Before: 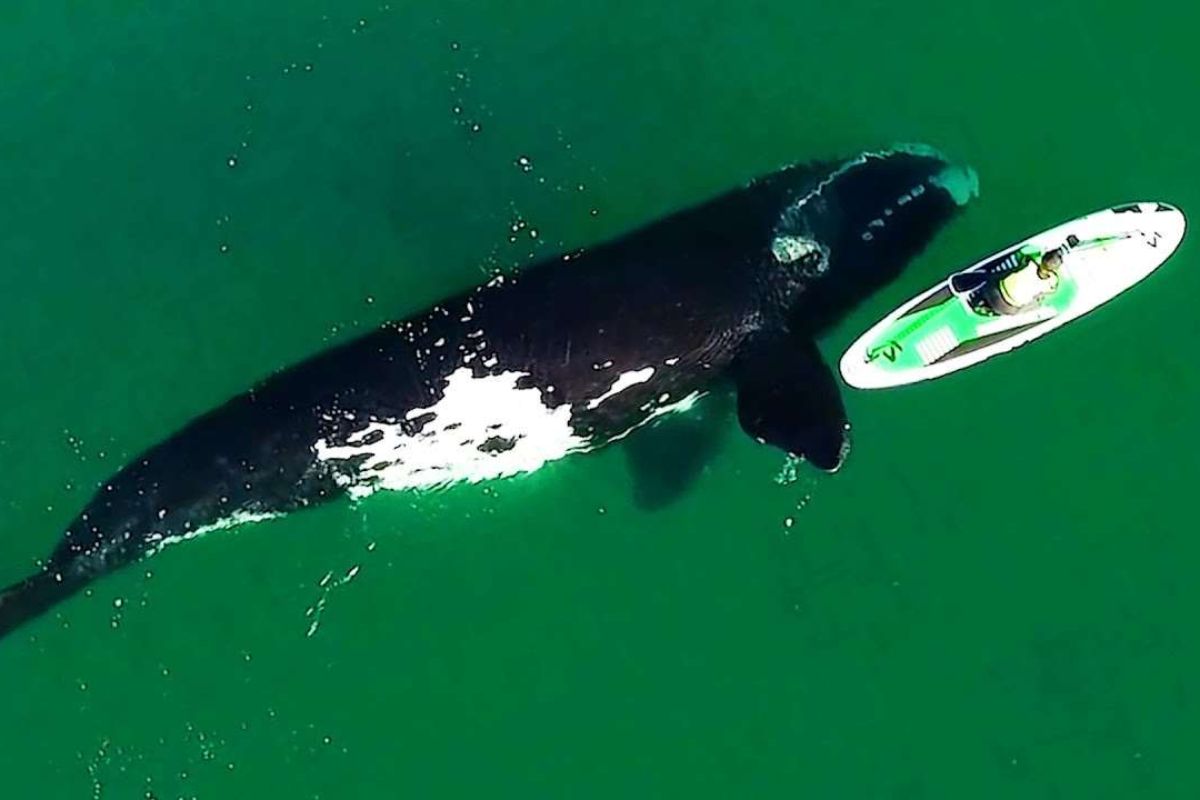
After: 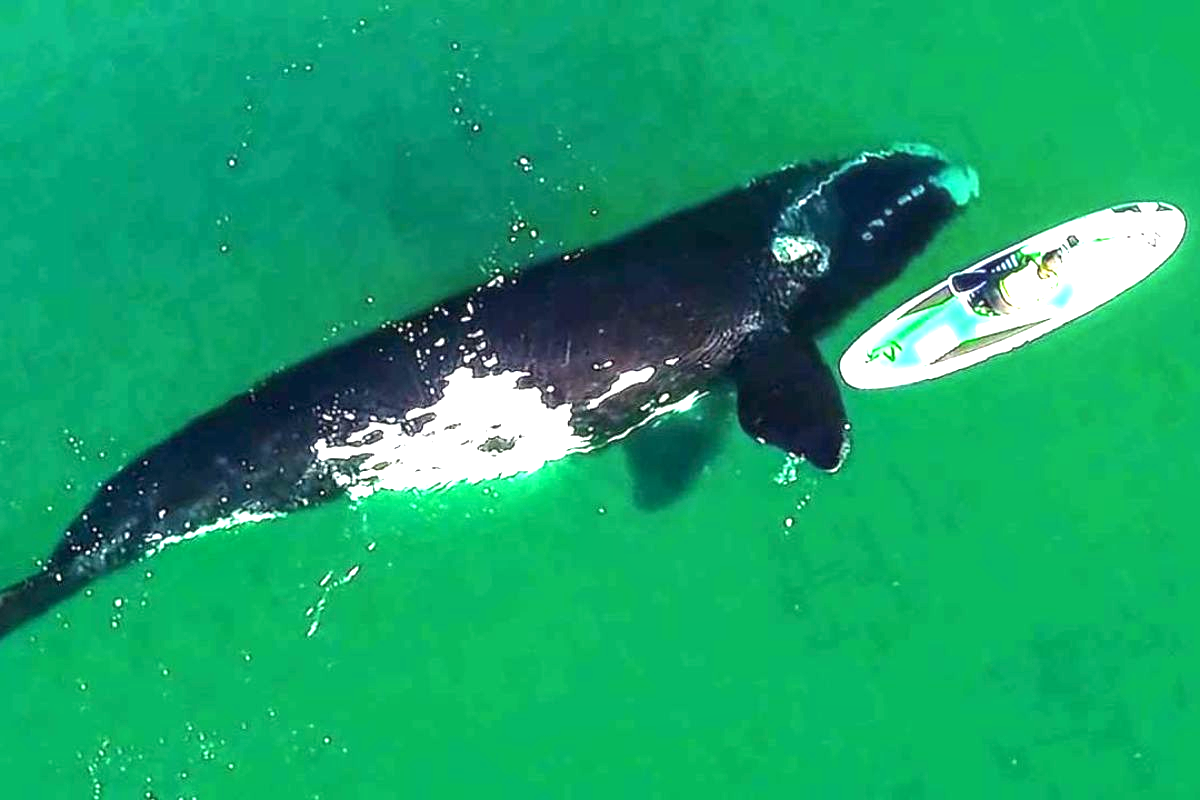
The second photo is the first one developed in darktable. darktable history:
exposure: black level correction 0, exposure 1.6 EV, compensate exposure bias true, compensate highlight preservation false
local contrast: on, module defaults
